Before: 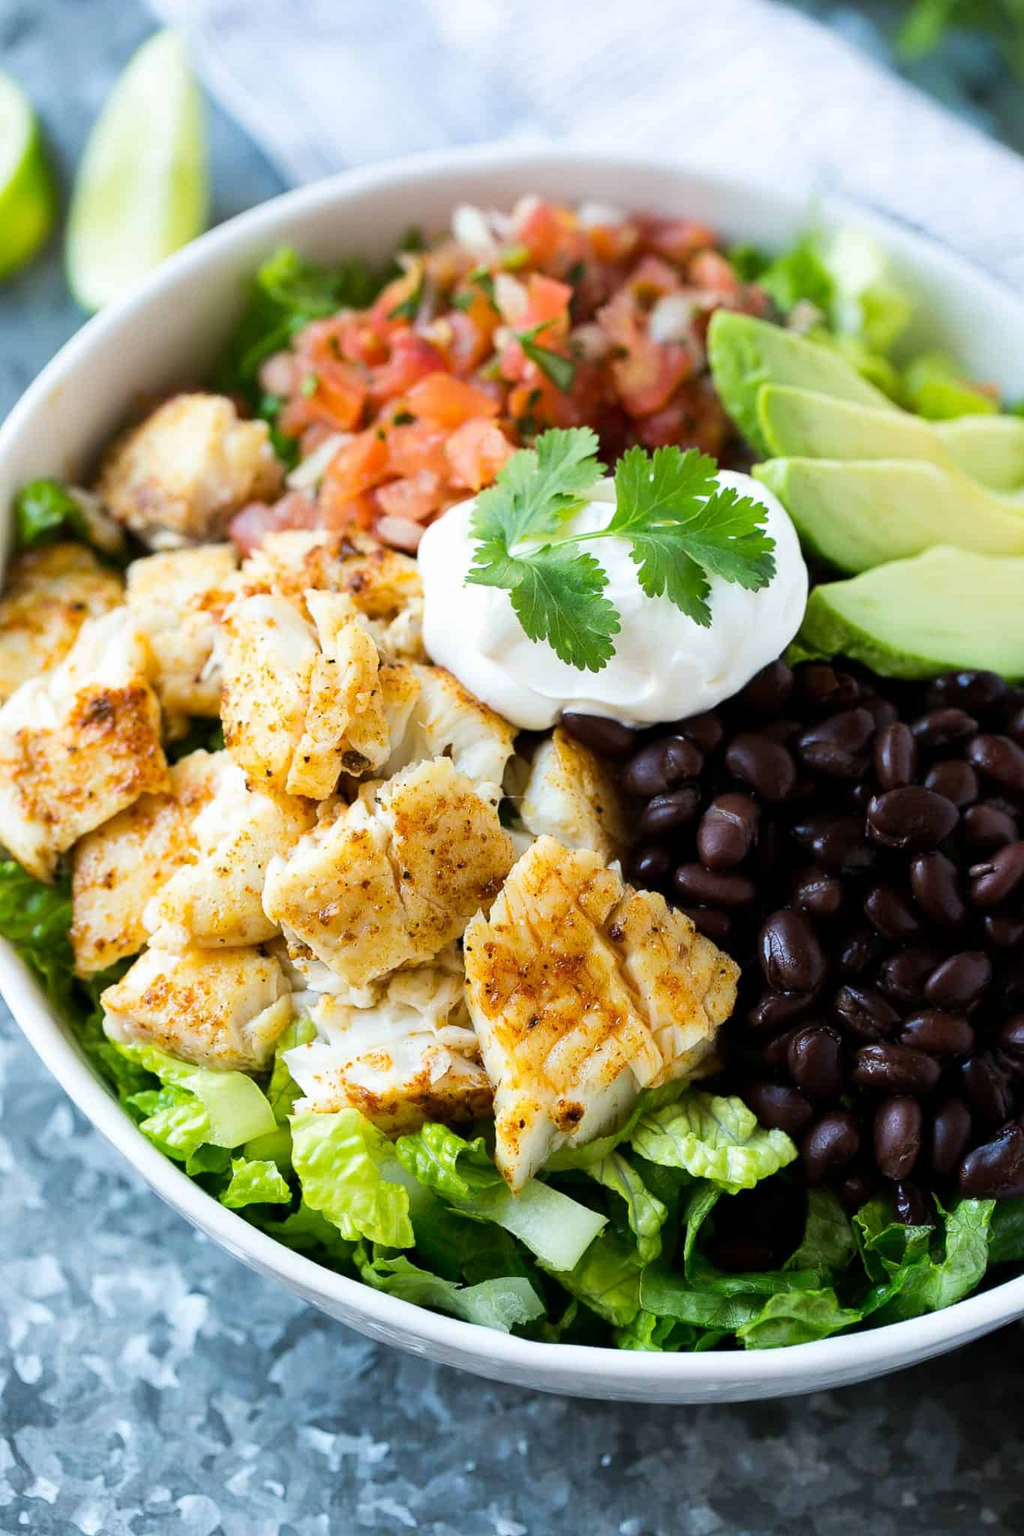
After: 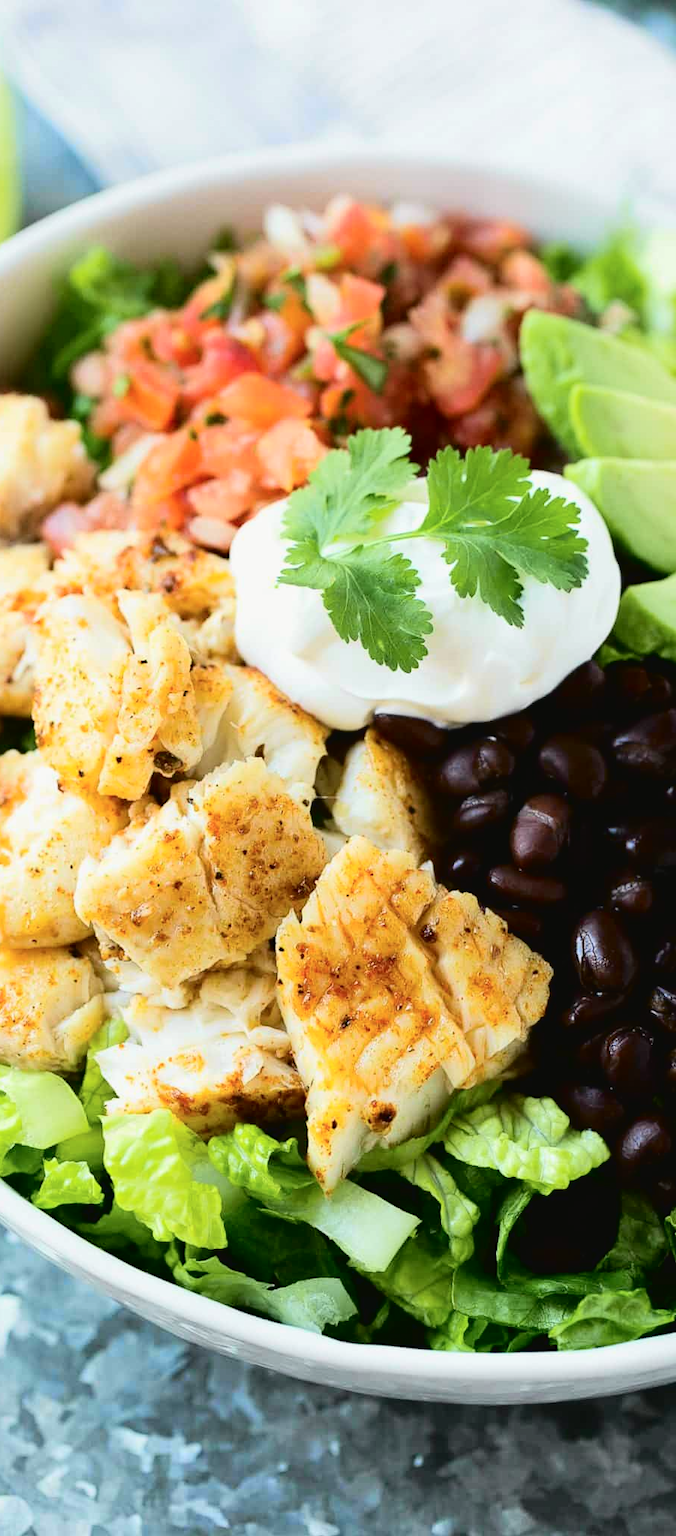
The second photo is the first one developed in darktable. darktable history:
crop and rotate: left 18.442%, right 15.508%
tone curve: curves: ch0 [(0.003, 0.029) (0.037, 0.036) (0.149, 0.117) (0.297, 0.318) (0.422, 0.474) (0.531, 0.6) (0.743, 0.809) (0.877, 0.901) (1, 0.98)]; ch1 [(0, 0) (0.305, 0.325) (0.453, 0.437) (0.482, 0.479) (0.501, 0.5) (0.506, 0.503) (0.567, 0.572) (0.605, 0.608) (0.668, 0.69) (1, 1)]; ch2 [(0, 0) (0.313, 0.306) (0.4, 0.399) (0.45, 0.48) (0.499, 0.502) (0.512, 0.523) (0.57, 0.595) (0.653, 0.662) (1, 1)], color space Lab, independent channels, preserve colors none
